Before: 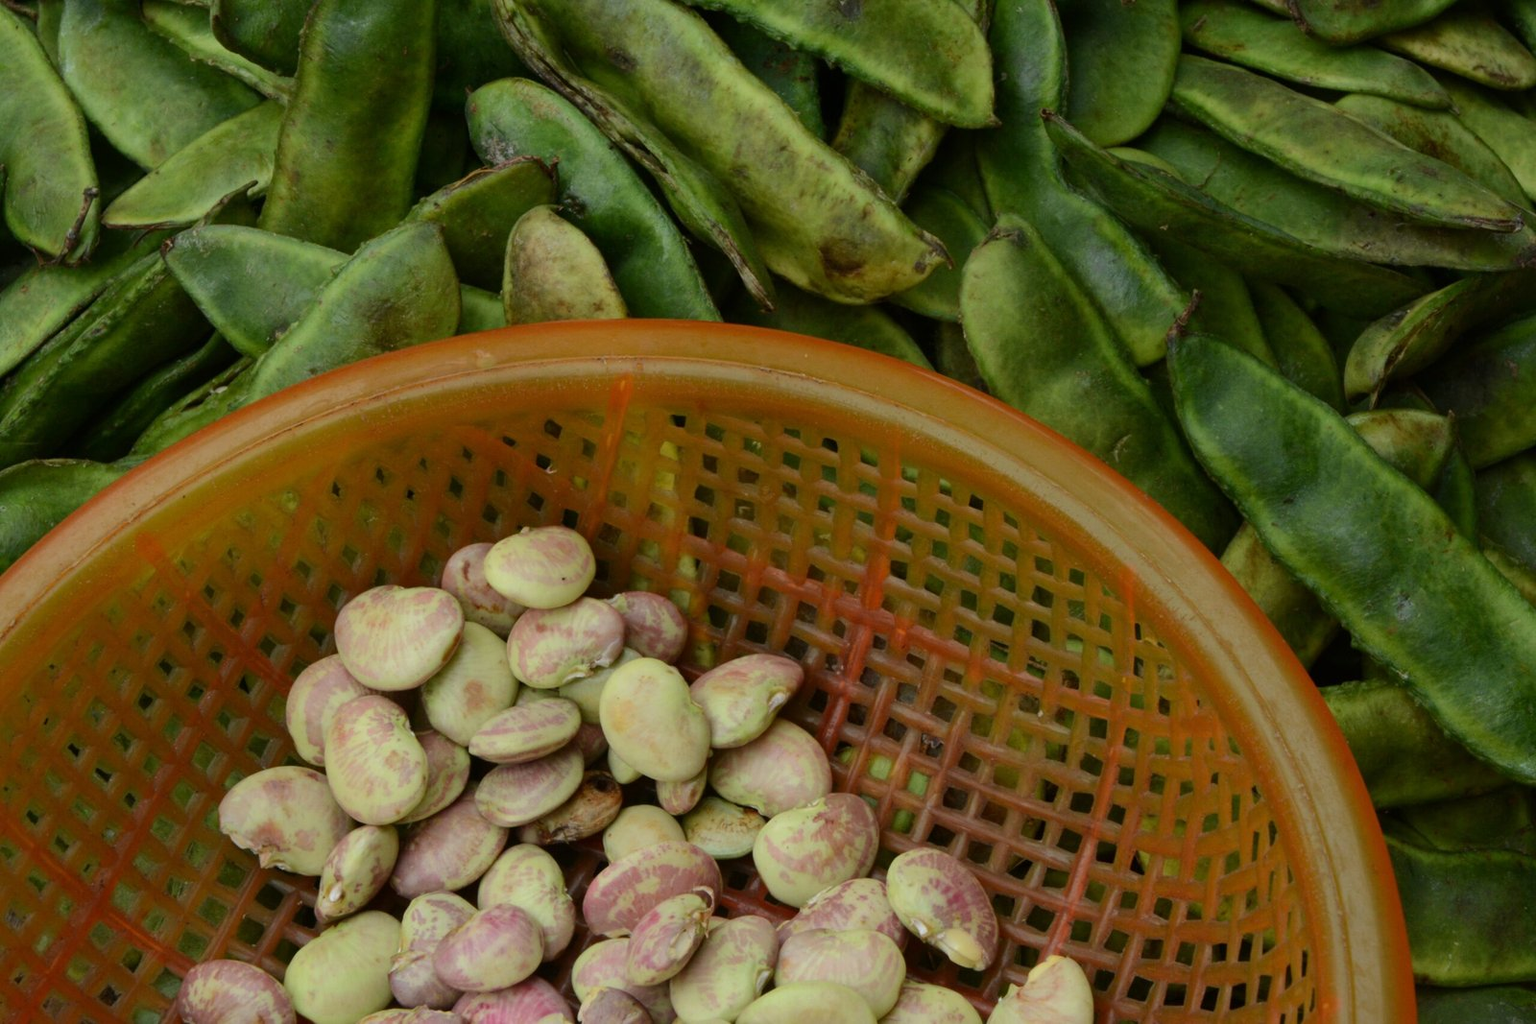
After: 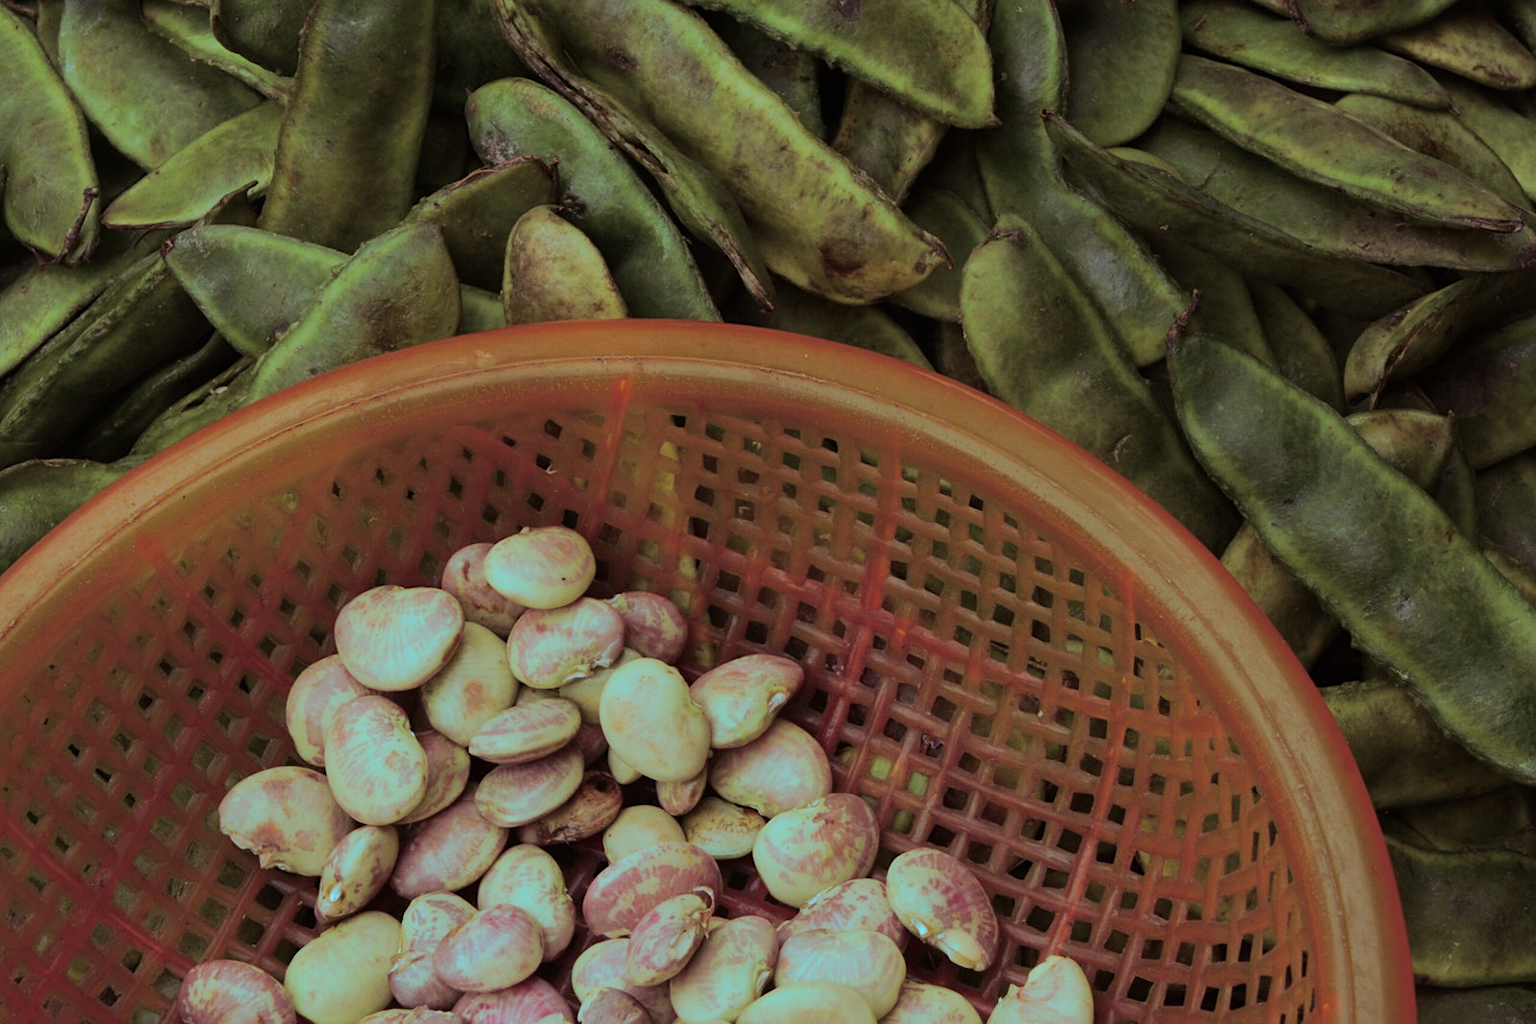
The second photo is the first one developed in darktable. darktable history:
sharpen: amount 0.2
split-toning: shadows › hue 327.6°, highlights › hue 198°, highlights › saturation 0.55, balance -21.25, compress 0%
